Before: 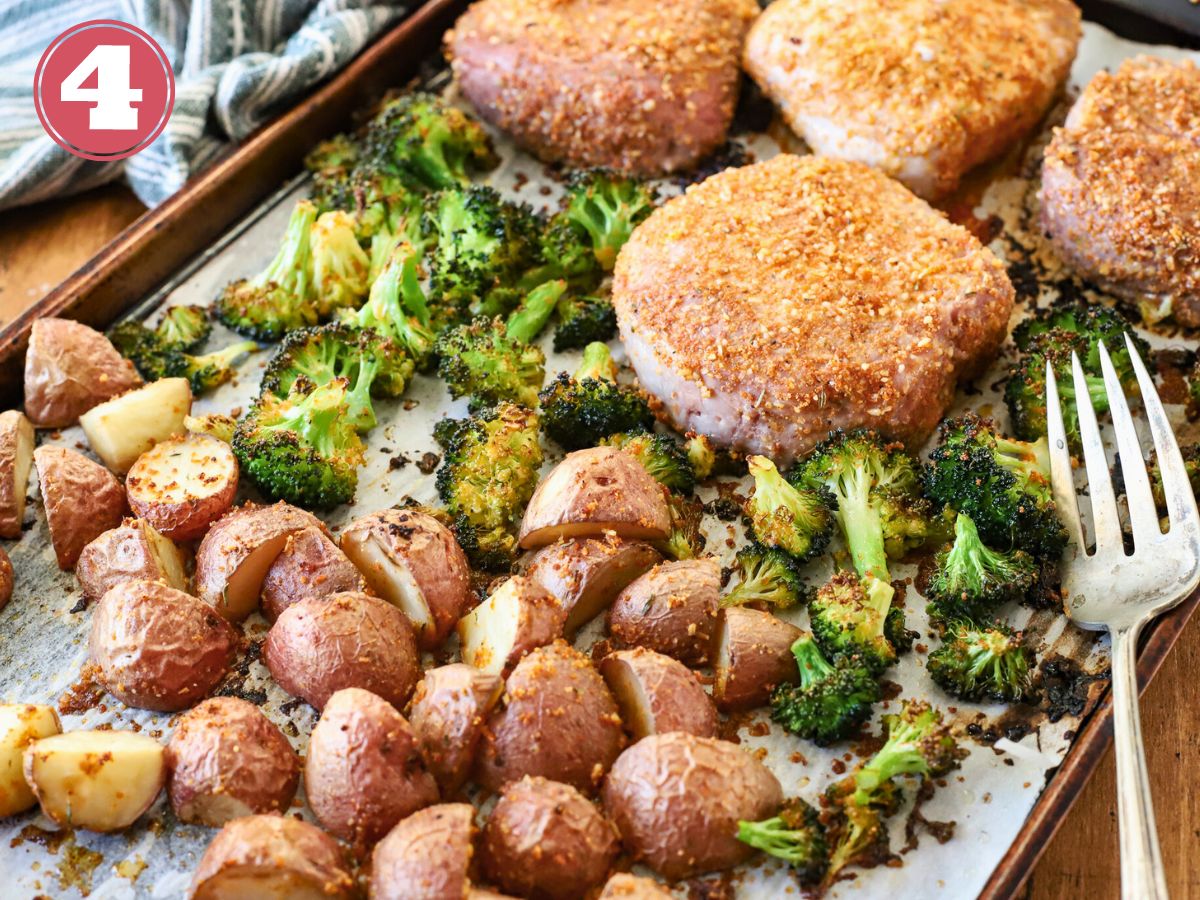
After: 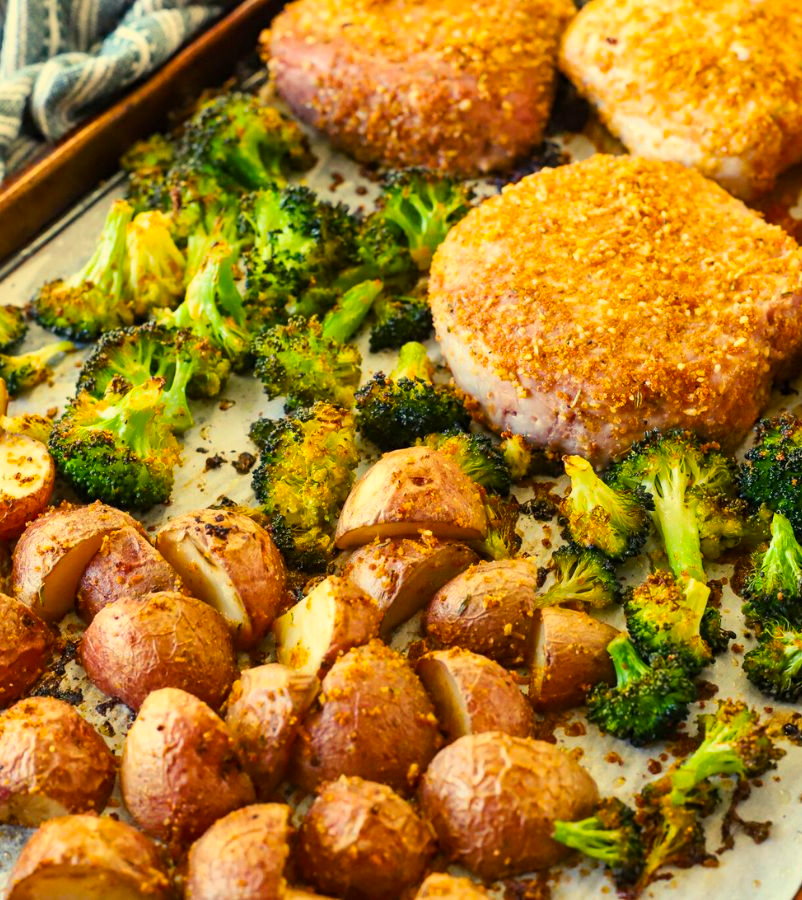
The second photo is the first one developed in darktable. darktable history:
crop: left 15.407%, right 17.732%
color balance rgb: highlights gain › chroma 7.979%, highlights gain › hue 84.18°, linear chroma grading › global chroma 0.93%, perceptual saturation grading › global saturation 30.886%, global vibrance 14.886%
